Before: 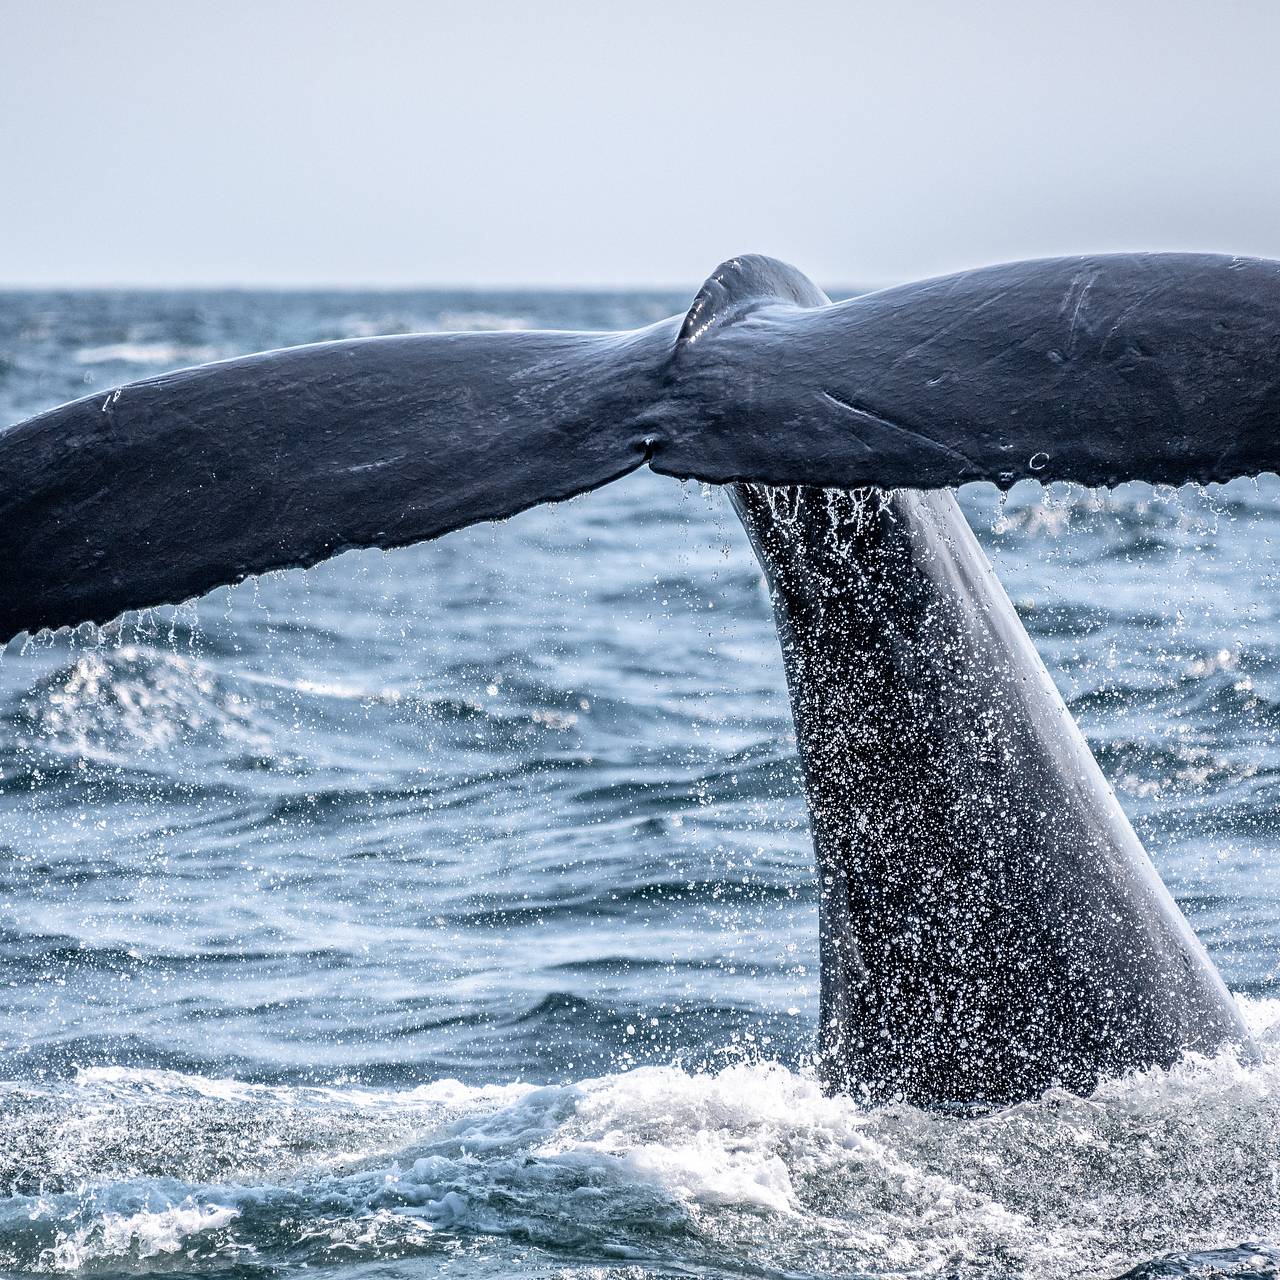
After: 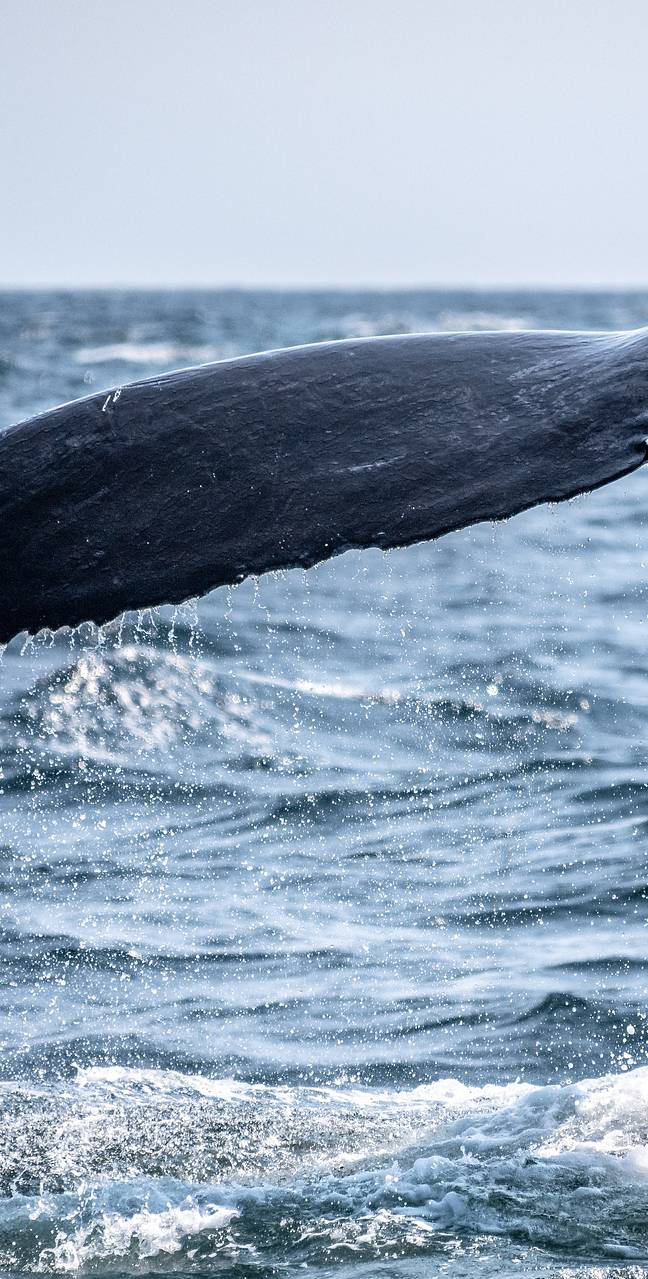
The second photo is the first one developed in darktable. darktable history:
exposure: black level correction 0, compensate exposure bias true, compensate highlight preservation false
crop and rotate: left 0.041%, top 0%, right 49.262%
